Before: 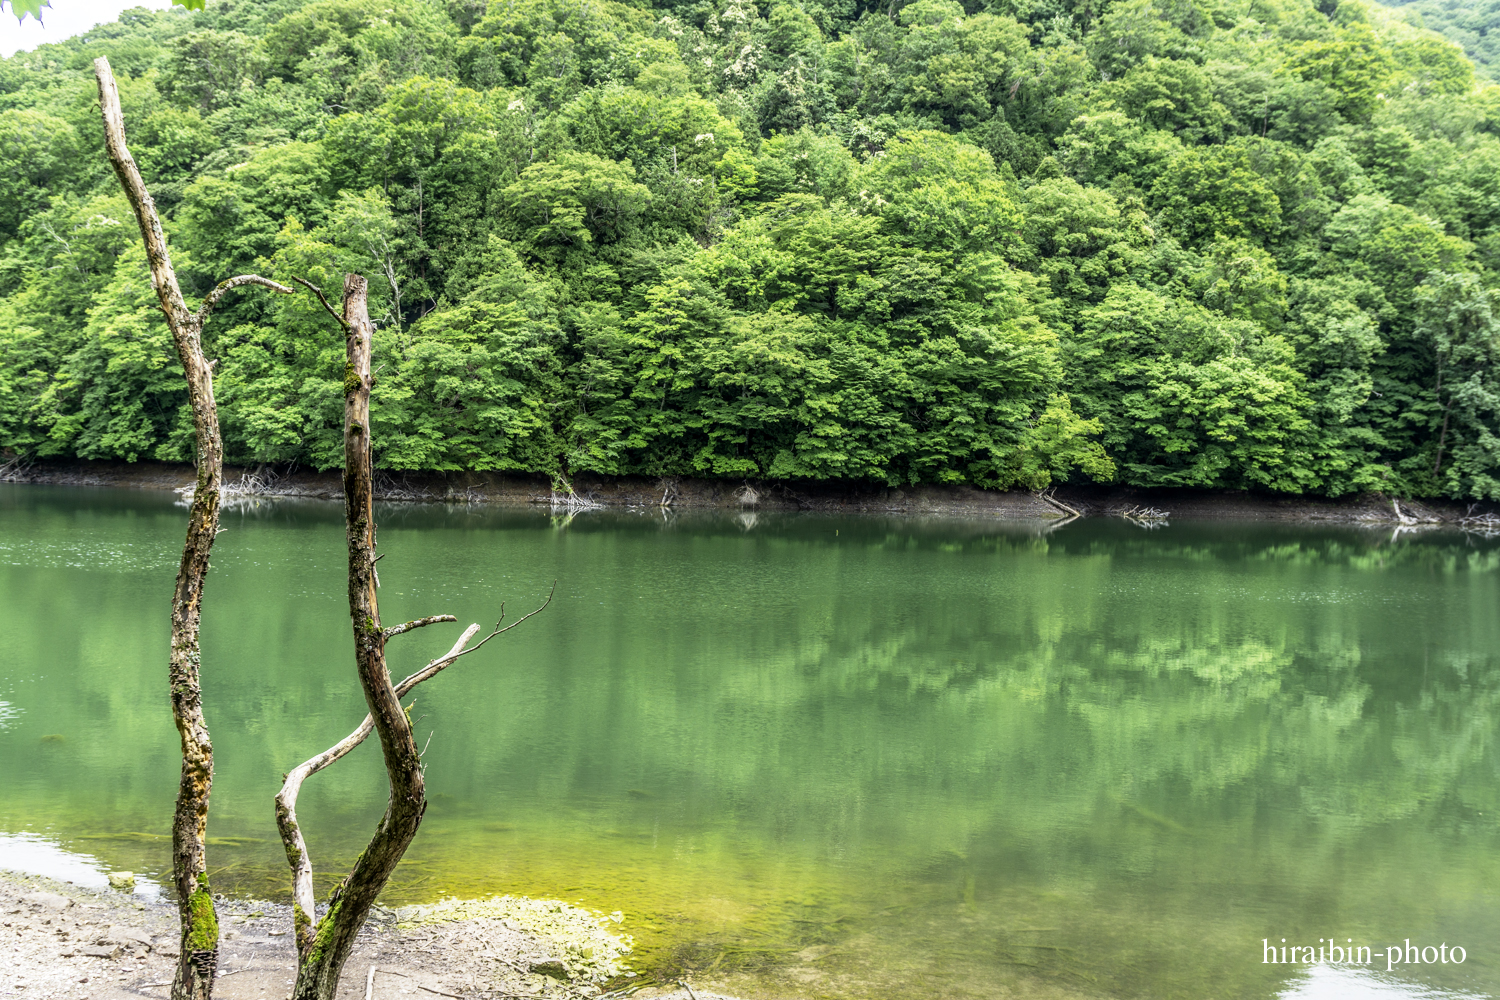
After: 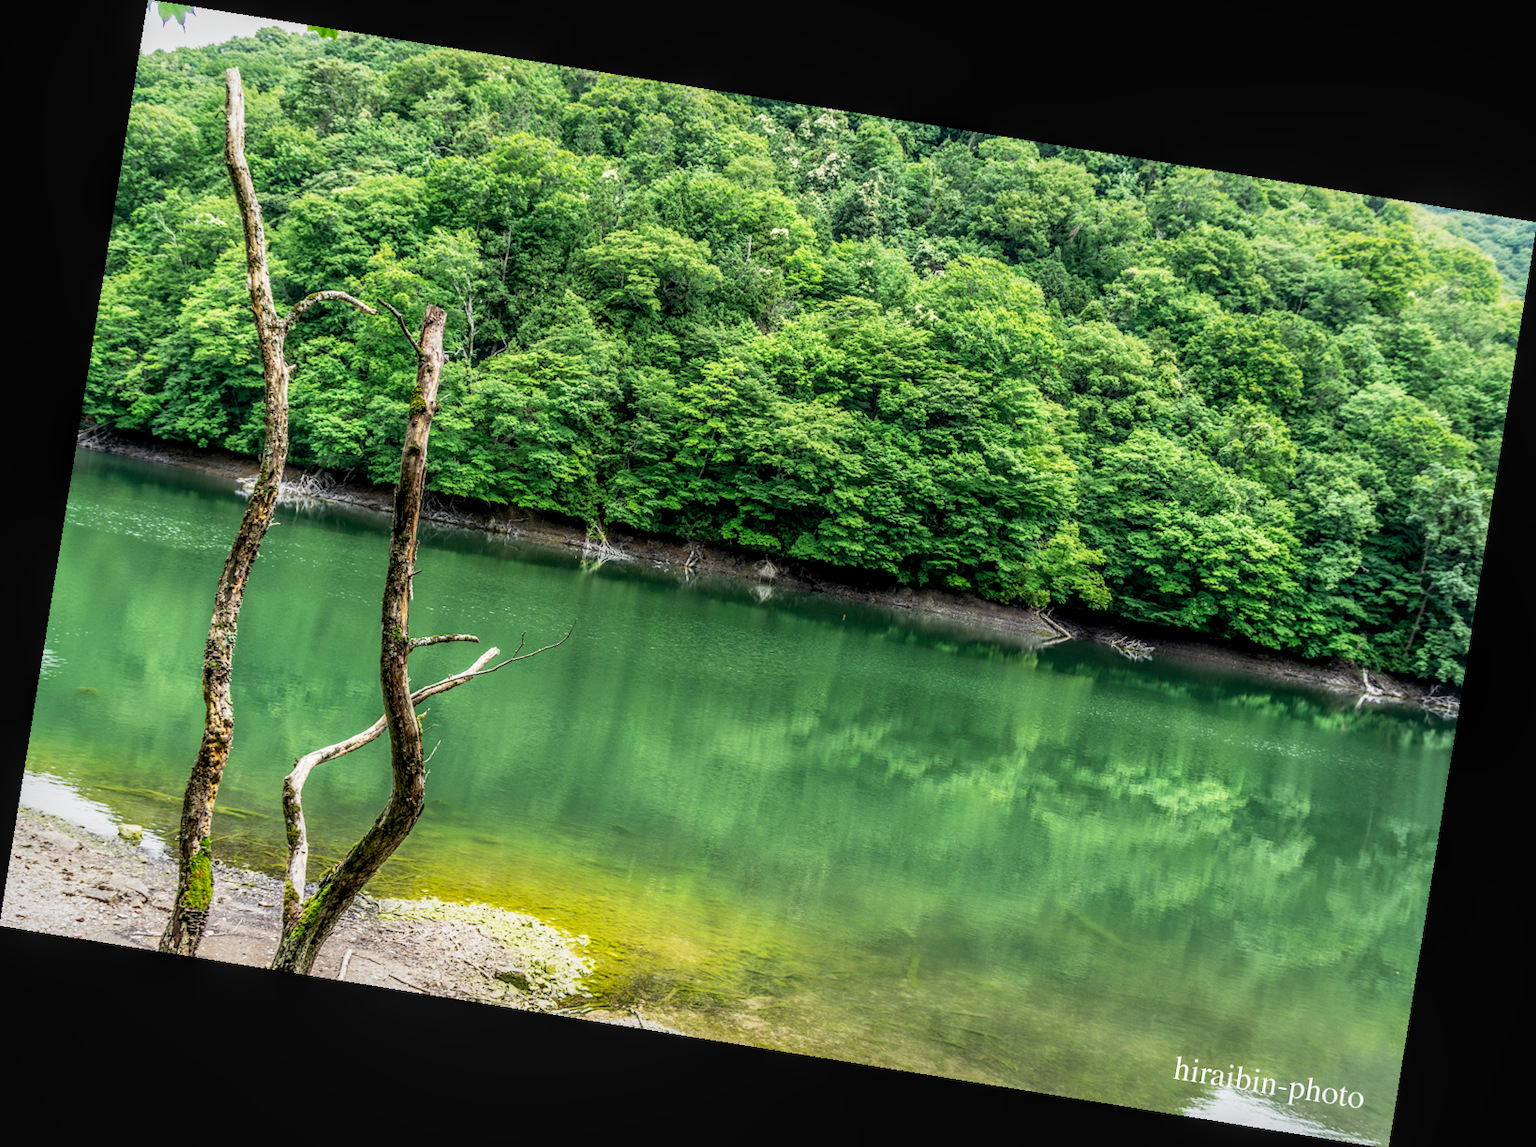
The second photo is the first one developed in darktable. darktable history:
rotate and perspective: rotation 9.12°, automatic cropping off
local contrast: detail 117%
